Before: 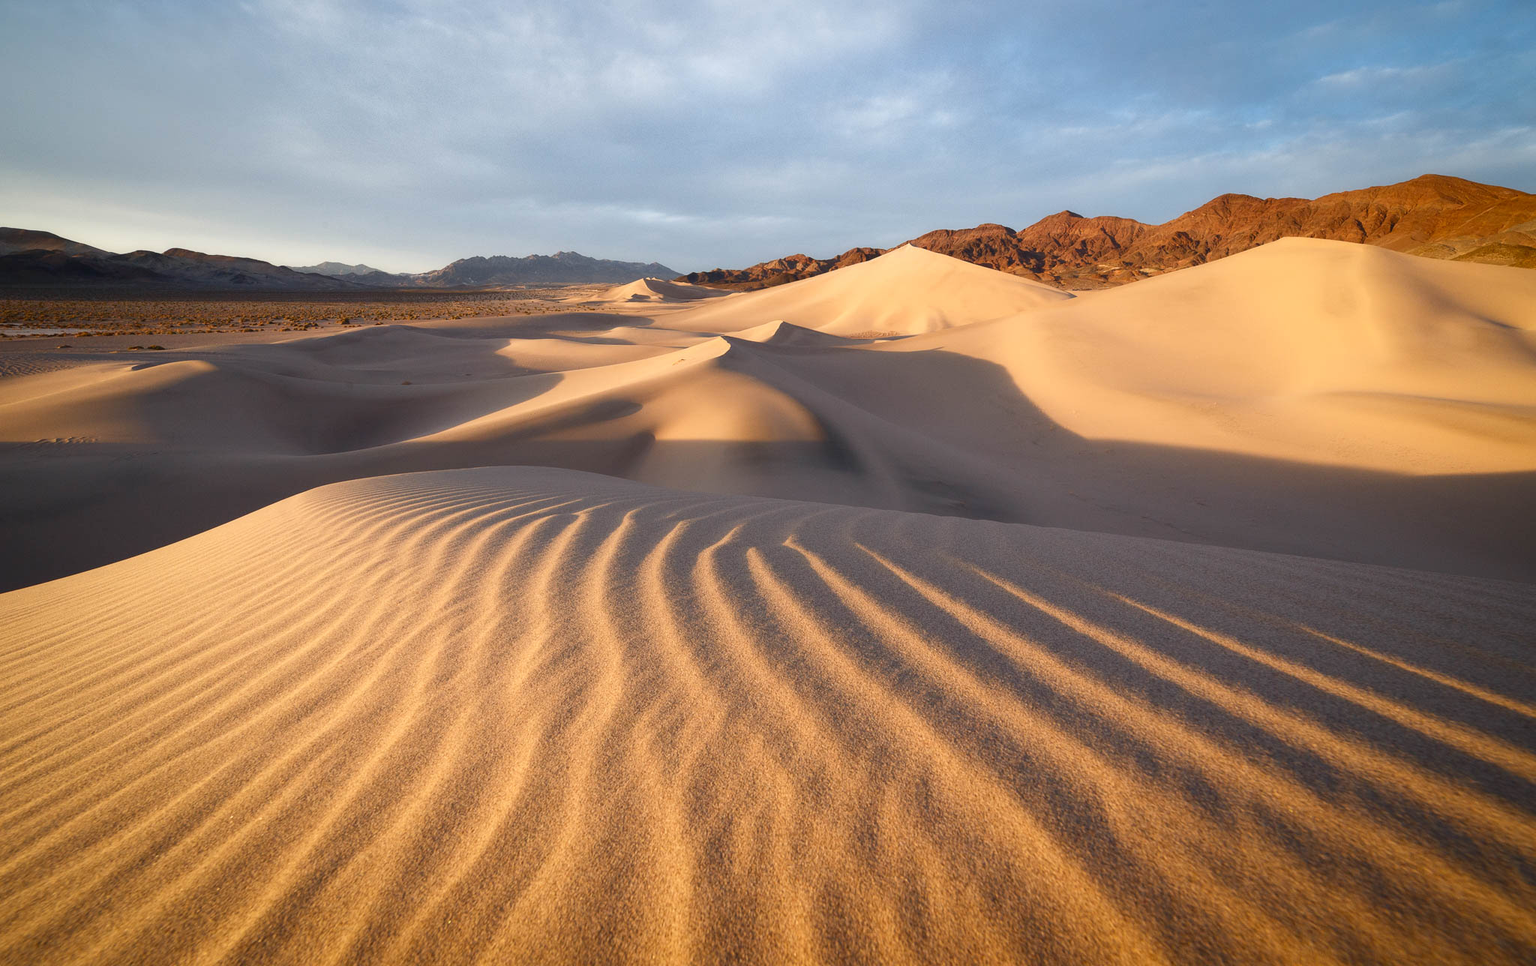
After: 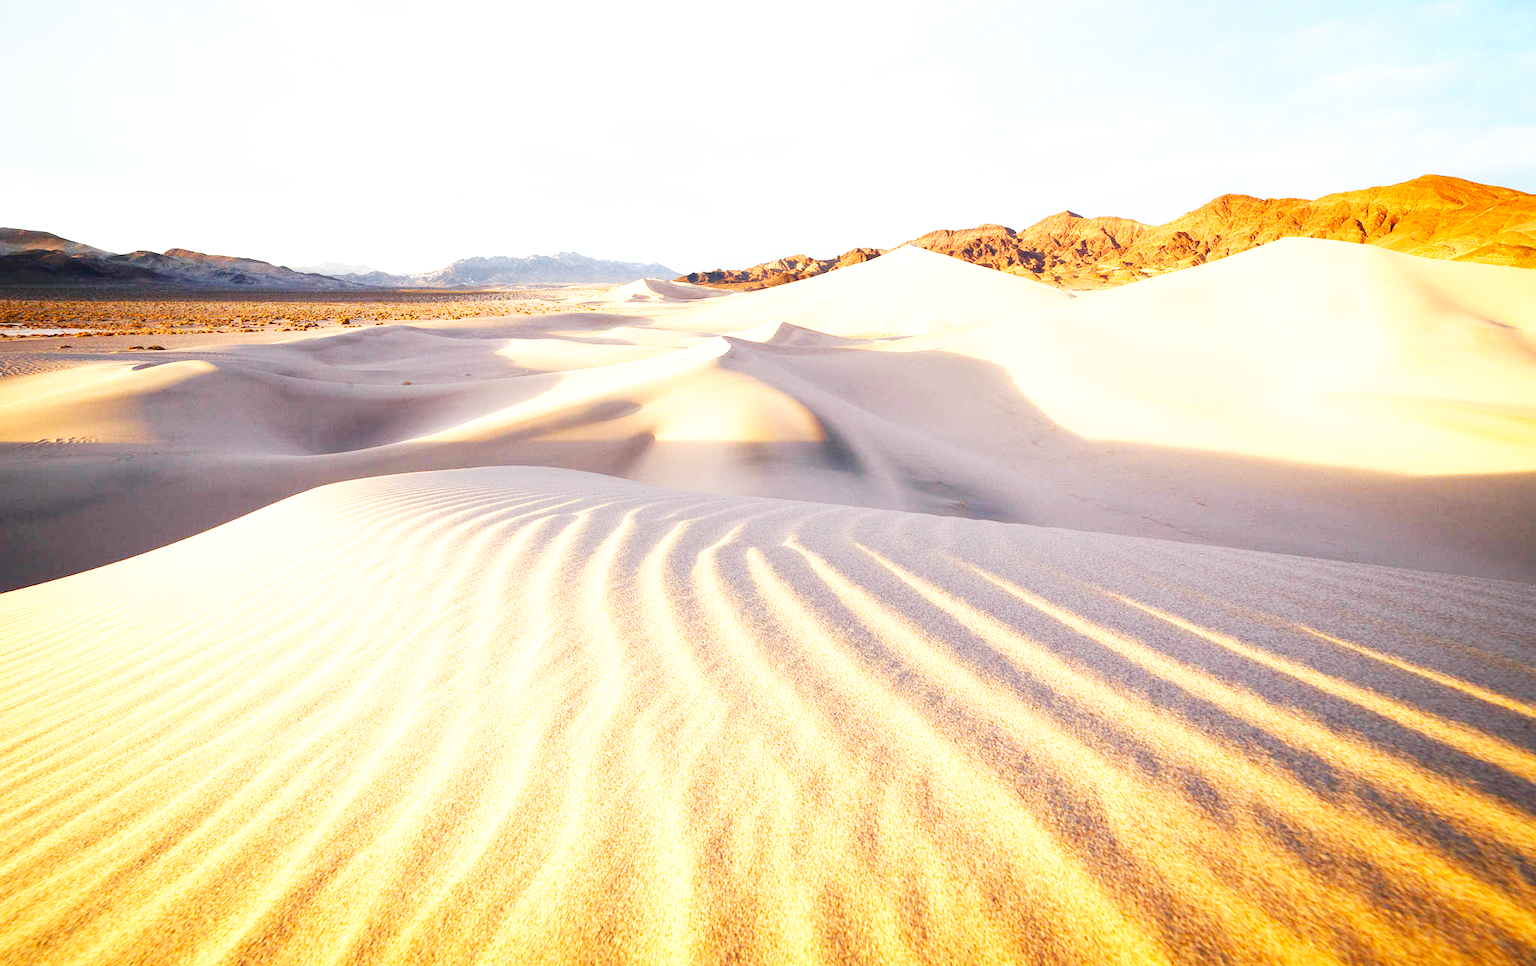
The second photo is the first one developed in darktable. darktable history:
base curve: curves: ch0 [(0, 0) (0.007, 0.004) (0.027, 0.03) (0.046, 0.07) (0.207, 0.54) (0.442, 0.872) (0.673, 0.972) (1, 1)], preserve colors none
exposure: exposure 1 EV, compensate highlight preservation false
